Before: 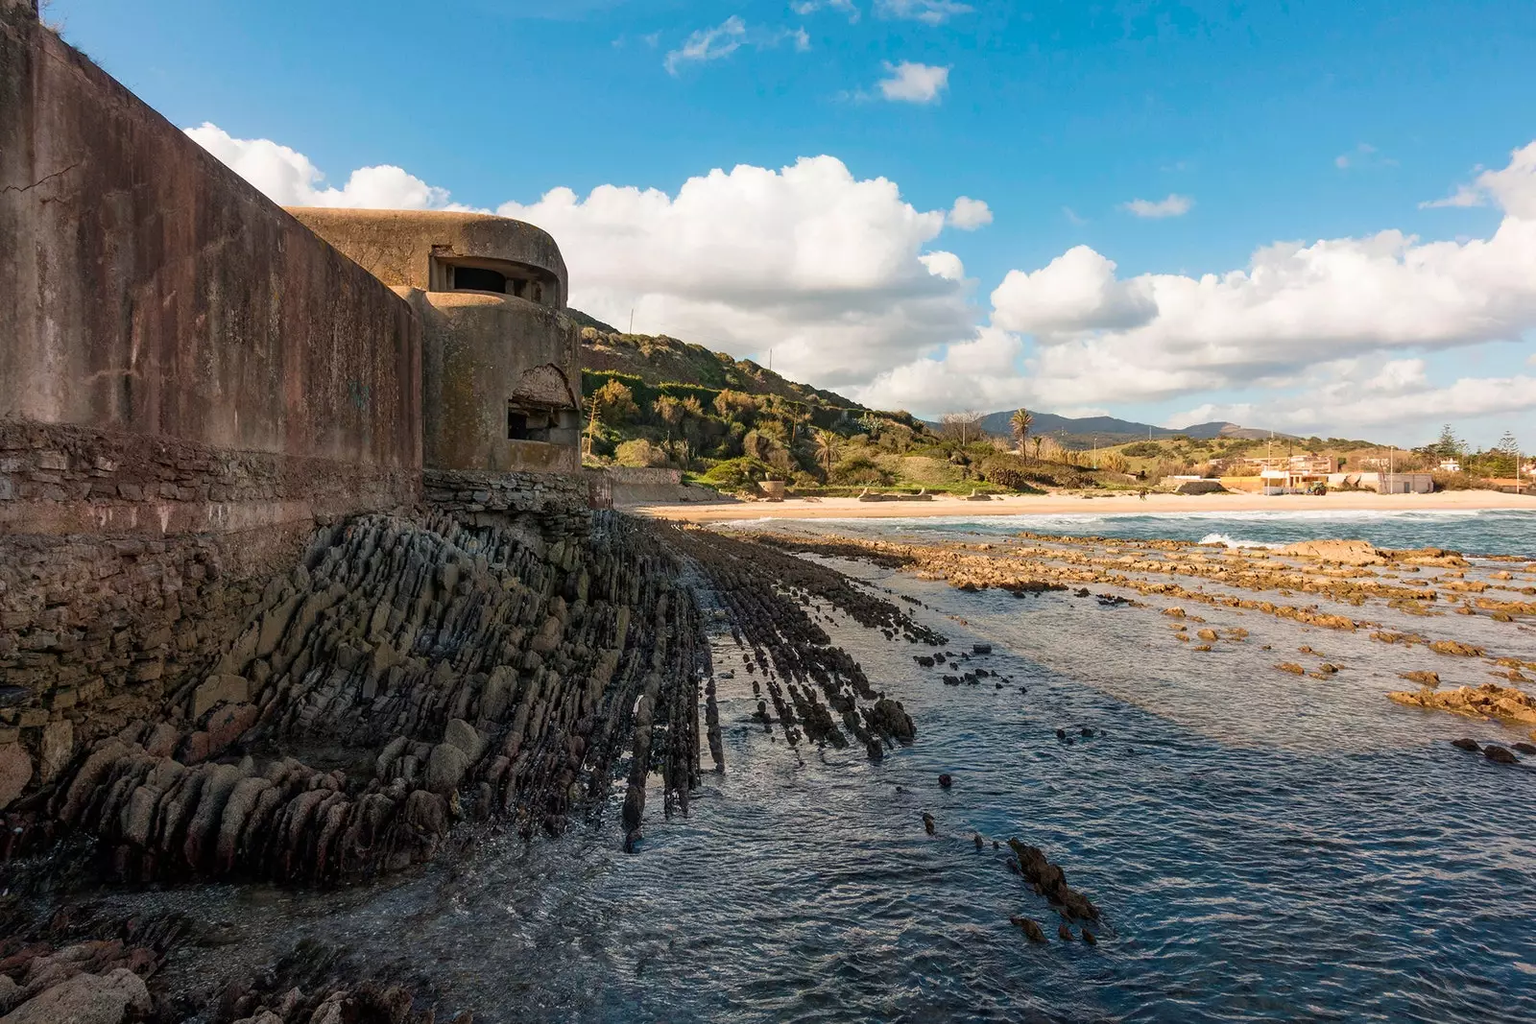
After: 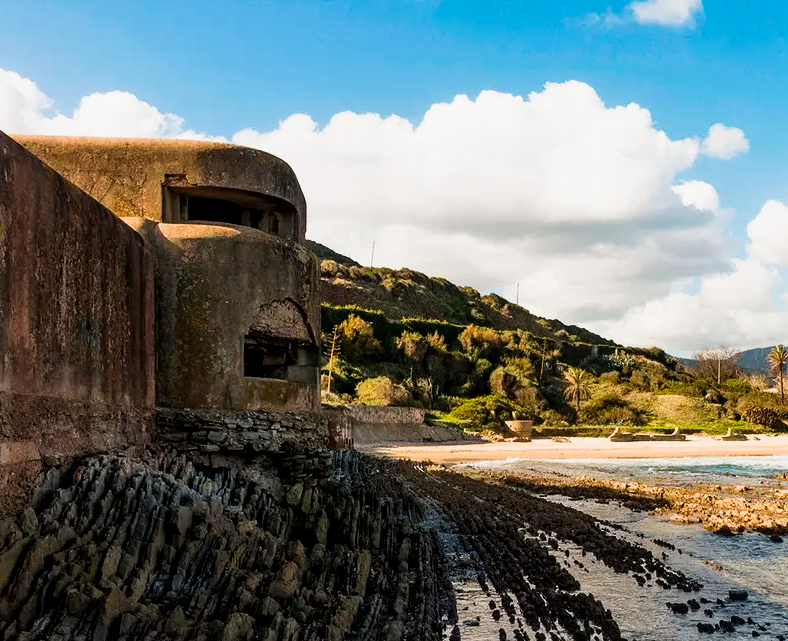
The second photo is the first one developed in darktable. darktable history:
local contrast: mode bilateral grid, contrast 20, coarseness 50, detail 120%, midtone range 0.2
crop: left 17.835%, top 7.675%, right 32.881%, bottom 32.213%
sigmoid: contrast 1.86, skew 0.35
